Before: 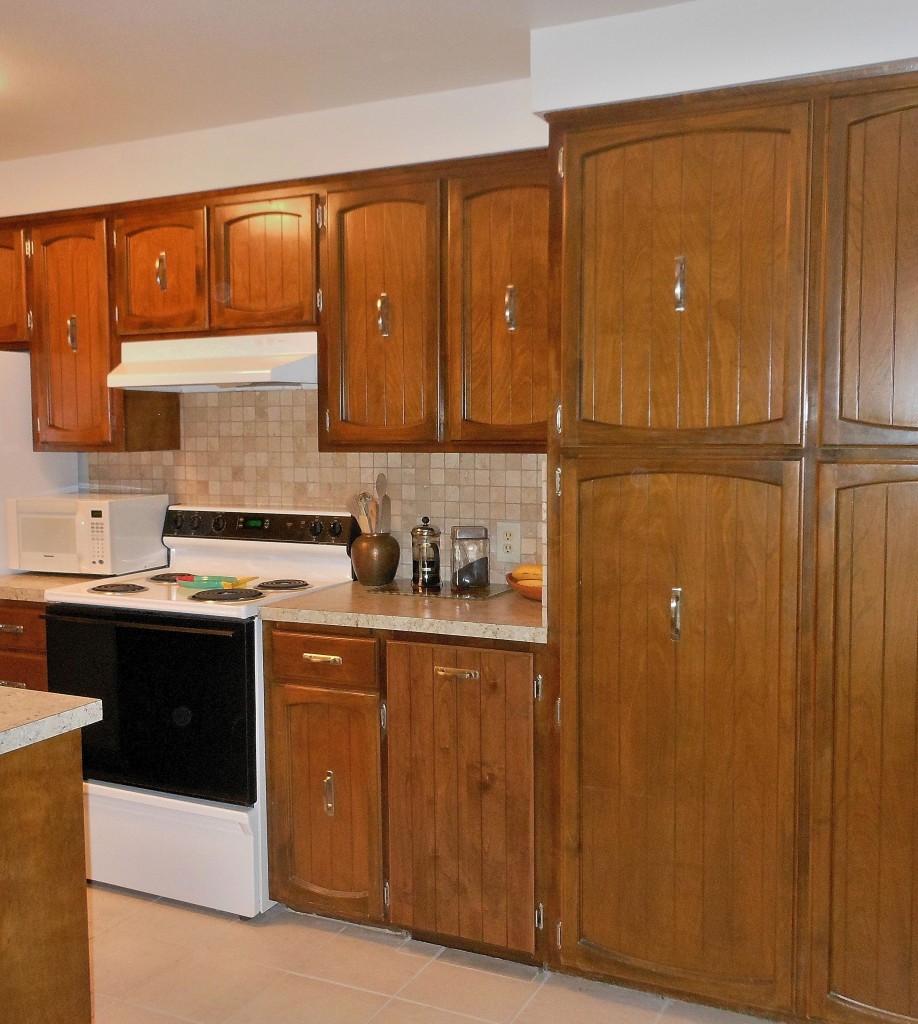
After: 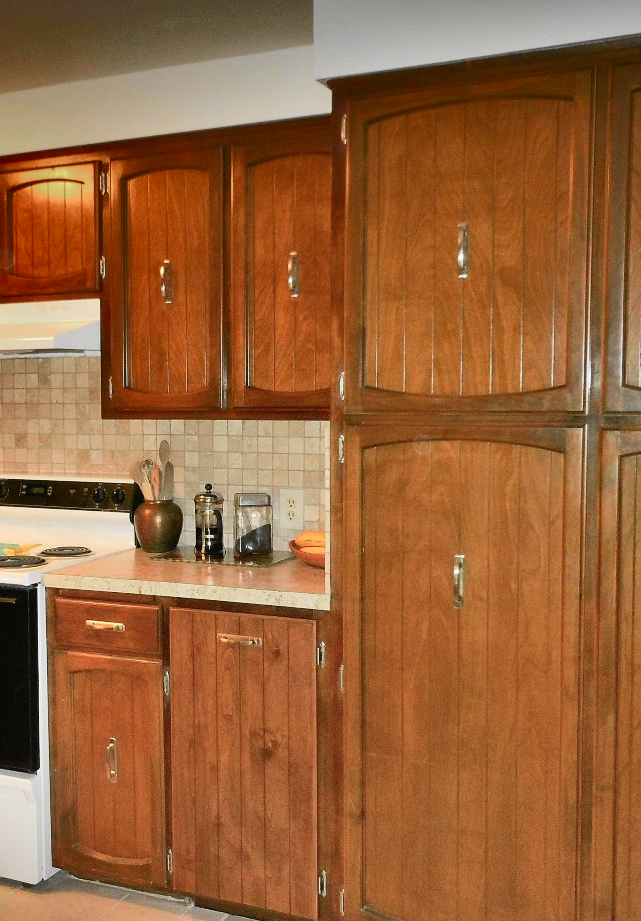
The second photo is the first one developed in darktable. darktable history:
tone curve: curves: ch0 [(0, 0.017) (0.239, 0.277) (0.508, 0.593) (0.826, 0.855) (1, 0.945)]; ch1 [(0, 0) (0.401, 0.42) (0.442, 0.47) (0.492, 0.498) (0.511, 0.504) (0.555, 0.586) (0.681, 0.739) (1, 1)]; ch2 [(0, 0) (0.411, 0.433) (0.5, 0.504) (0.545, 0.574) (1, 1)], color space Lab, independent channels, preserve colors none
contrast brightness saturation: contrast 0.095, saturation -0.364
crop and rotate: left 23.764%, top 3.253%, right 6.311%, bottom 6.716%
color zones: curves: ch1 [(0, 0.523) (0.143, 0.545) (0.286, 0.52) (0.429, 0.506) (0.571, 0.503) (0.714, 0.503) (0.857, 0.508) (1, 0.523)]
shadows and highlights: radius 123.82, shadows 99.24, white point adjustment -3.04, highlights -99.21, soften with gaussian
tone equalizer: -8 EV -0.745 EV, -7 EV -0.74 EV, -6 EV -0.571 EV, -5 EV -0.375 EV, -3 EV 0.388 EV, -2 EV 0.6 EV, -1 EV 0.678 EV, +0 EV 0.752 EV, luminance estimator HSV value / RGB max
